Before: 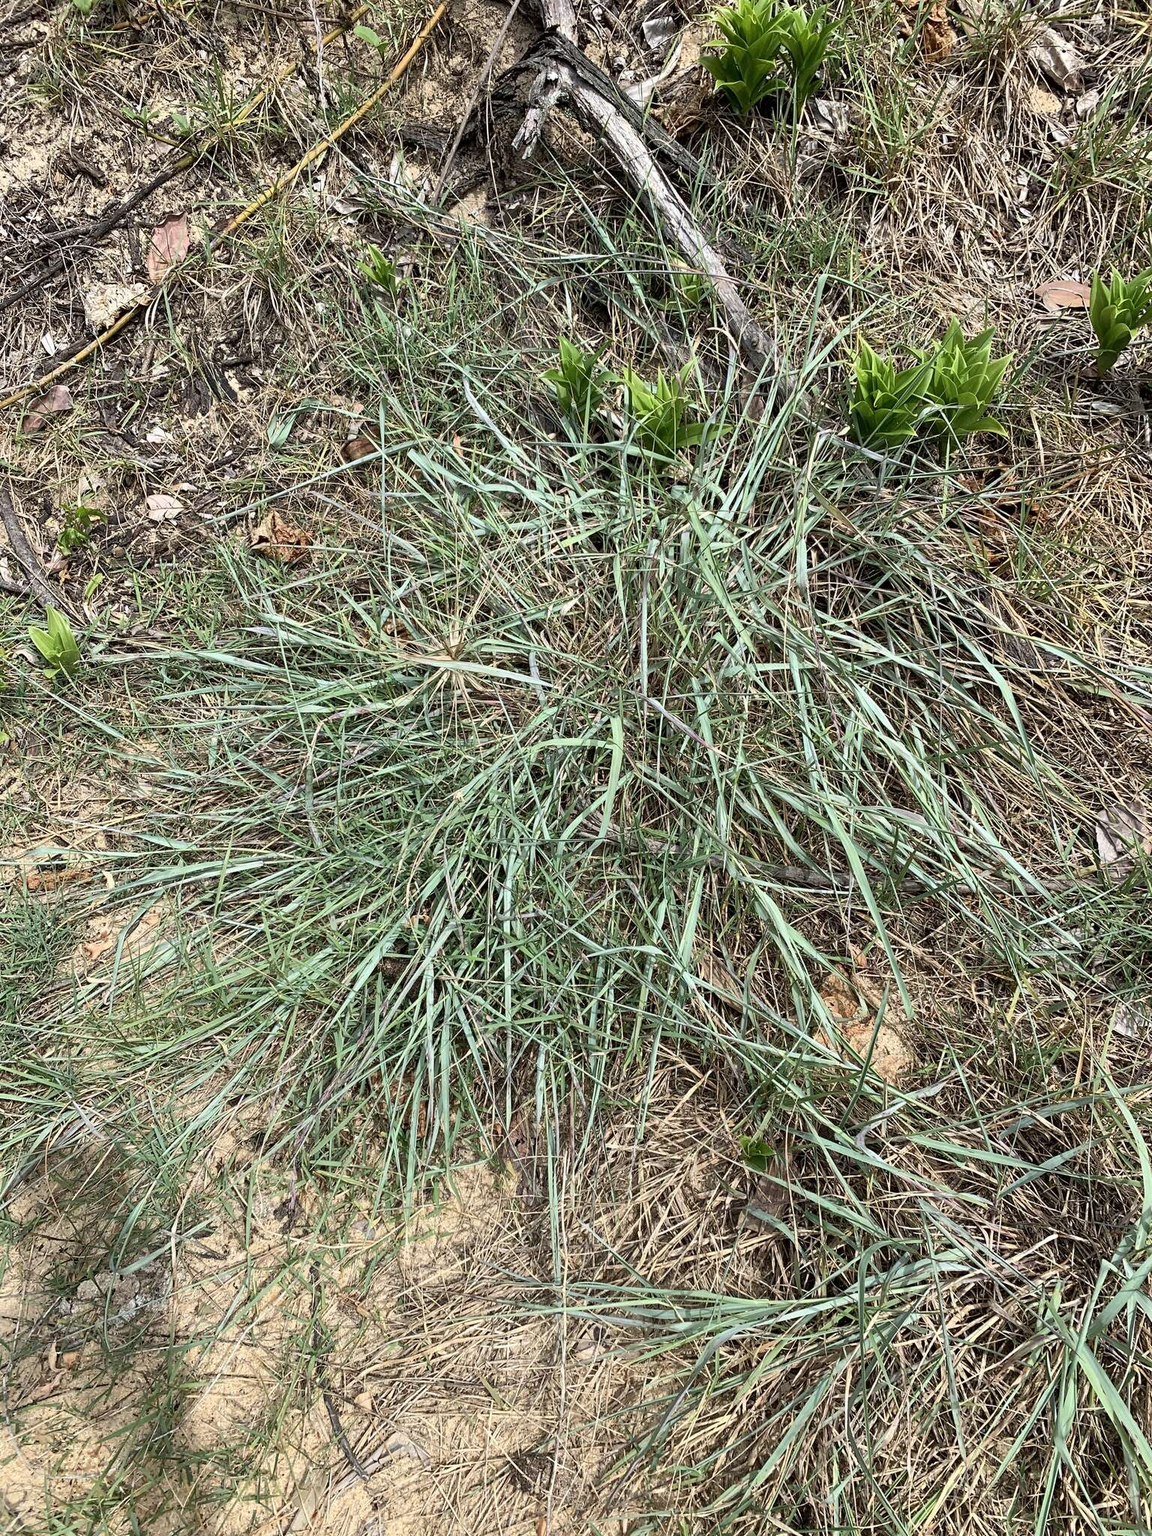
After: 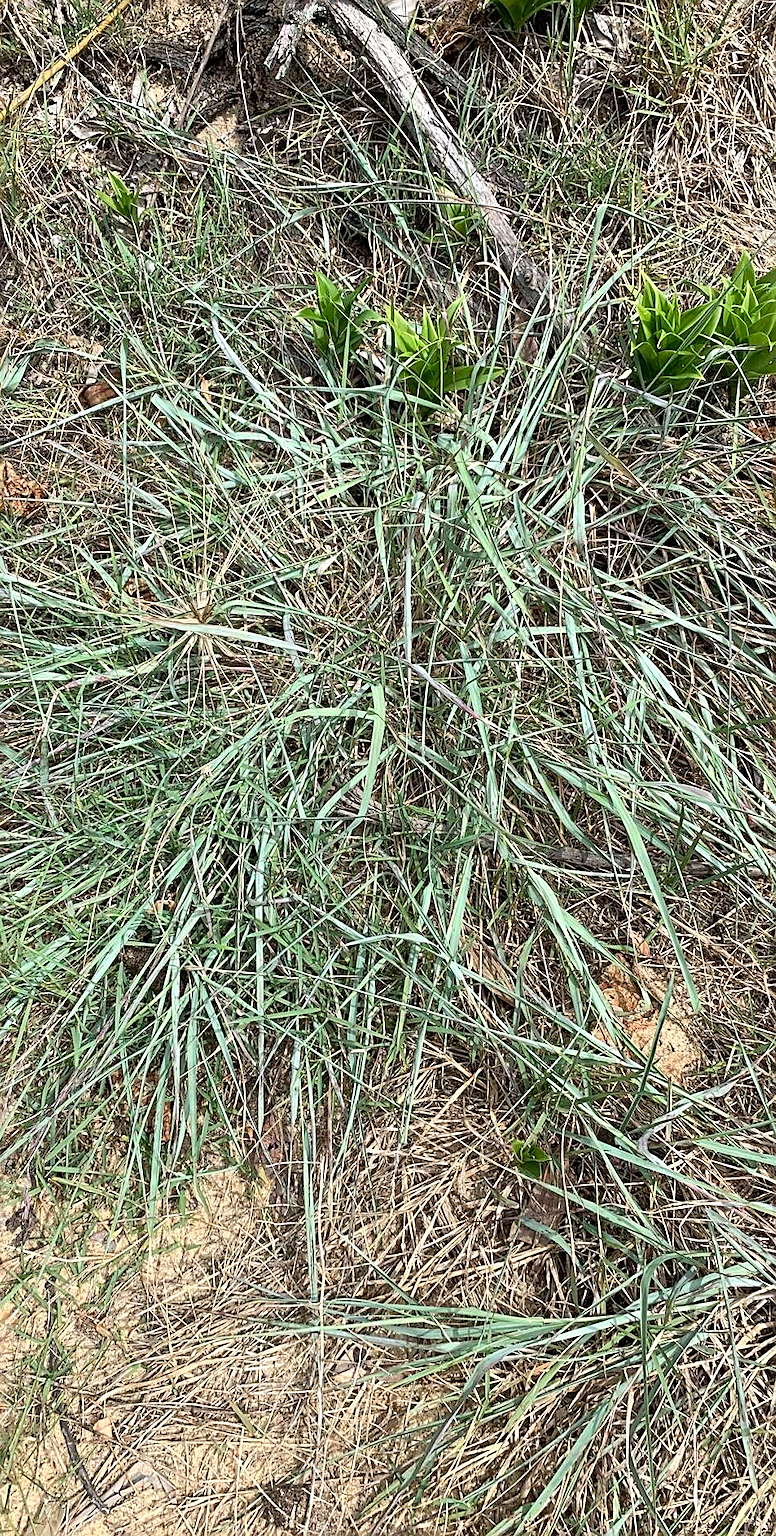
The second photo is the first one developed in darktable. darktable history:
exposure: exposure 0.128 EV, compensate exposure bias true, compensate highlight preservation false
crop and rotate: left 23.341%, top 5.632%, right 14.595%, bottom 2.277%
sharpen: on, module defaults
